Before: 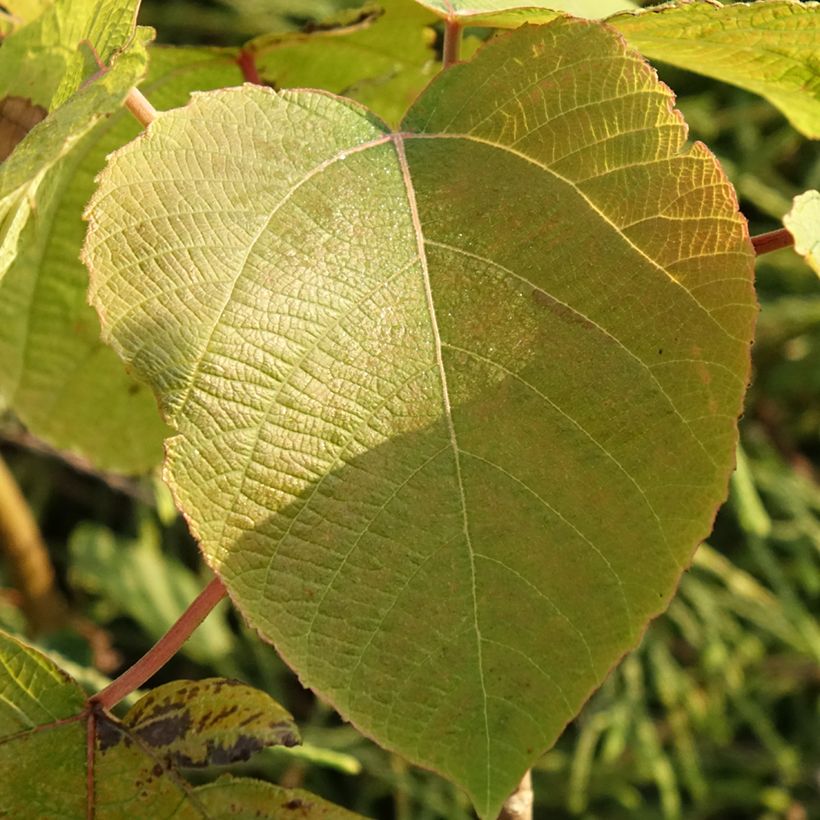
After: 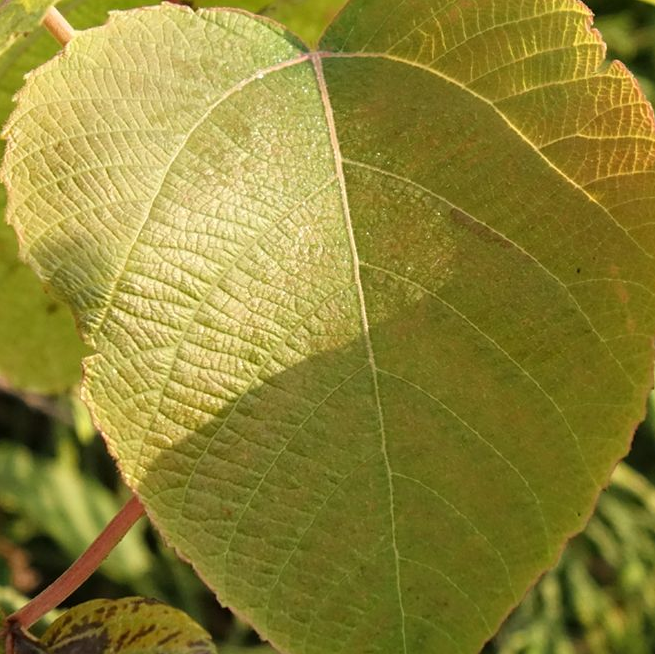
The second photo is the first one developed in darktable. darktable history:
crop and rotate: left 10.048%, top 9.979%, right 9.976%, bottom 10.184%
